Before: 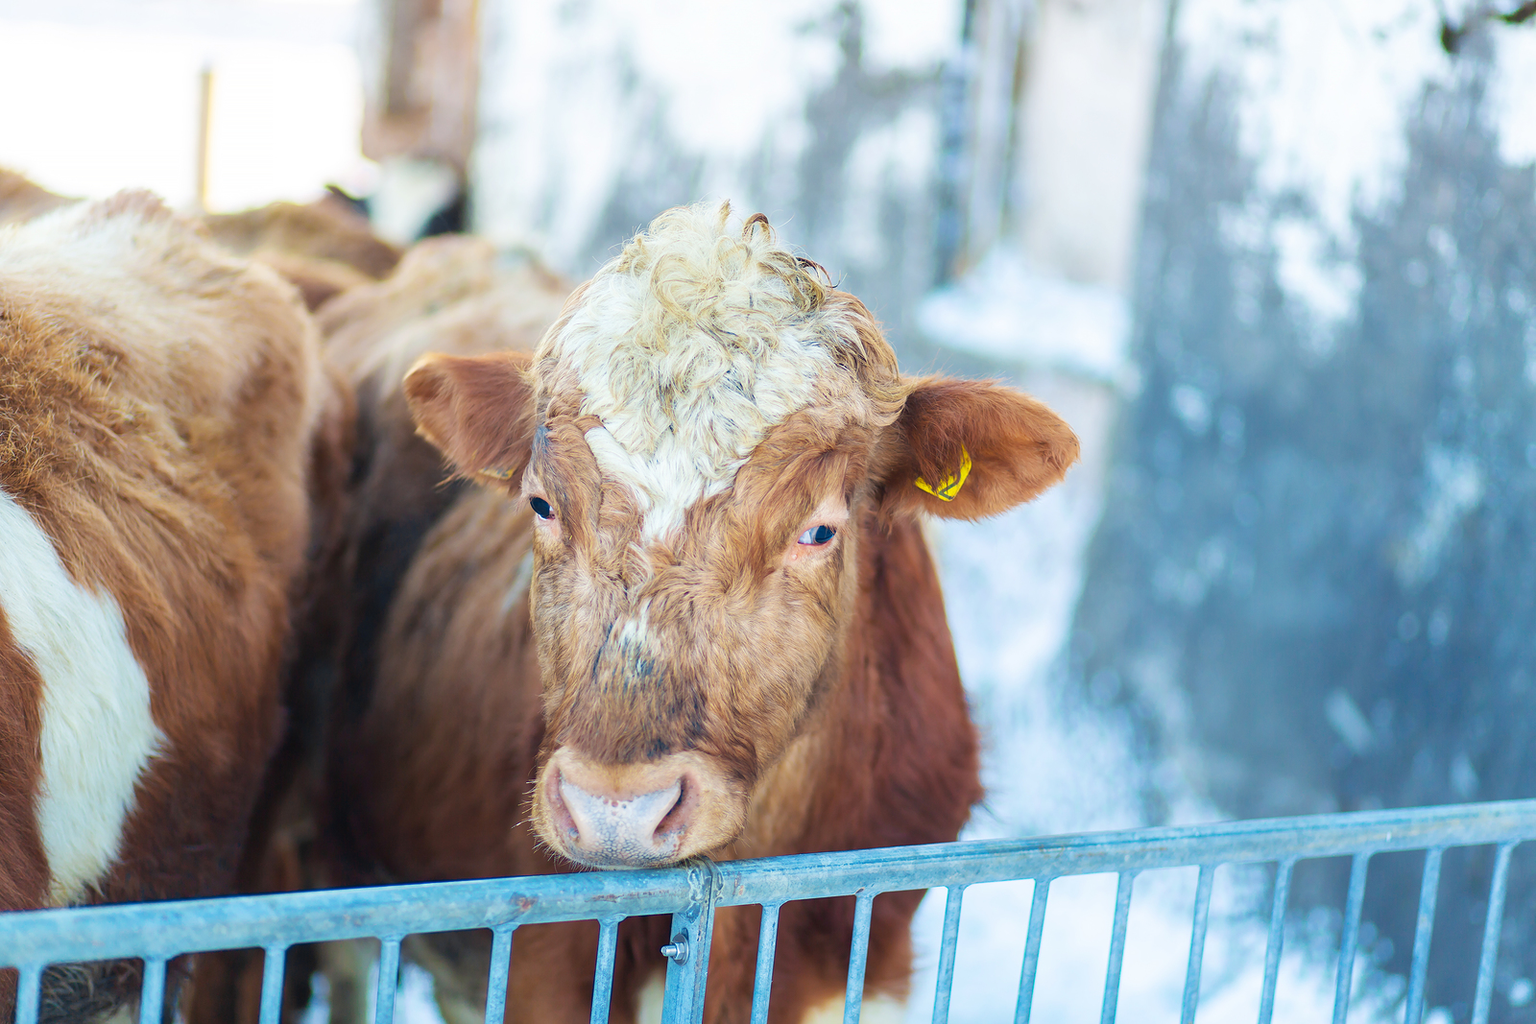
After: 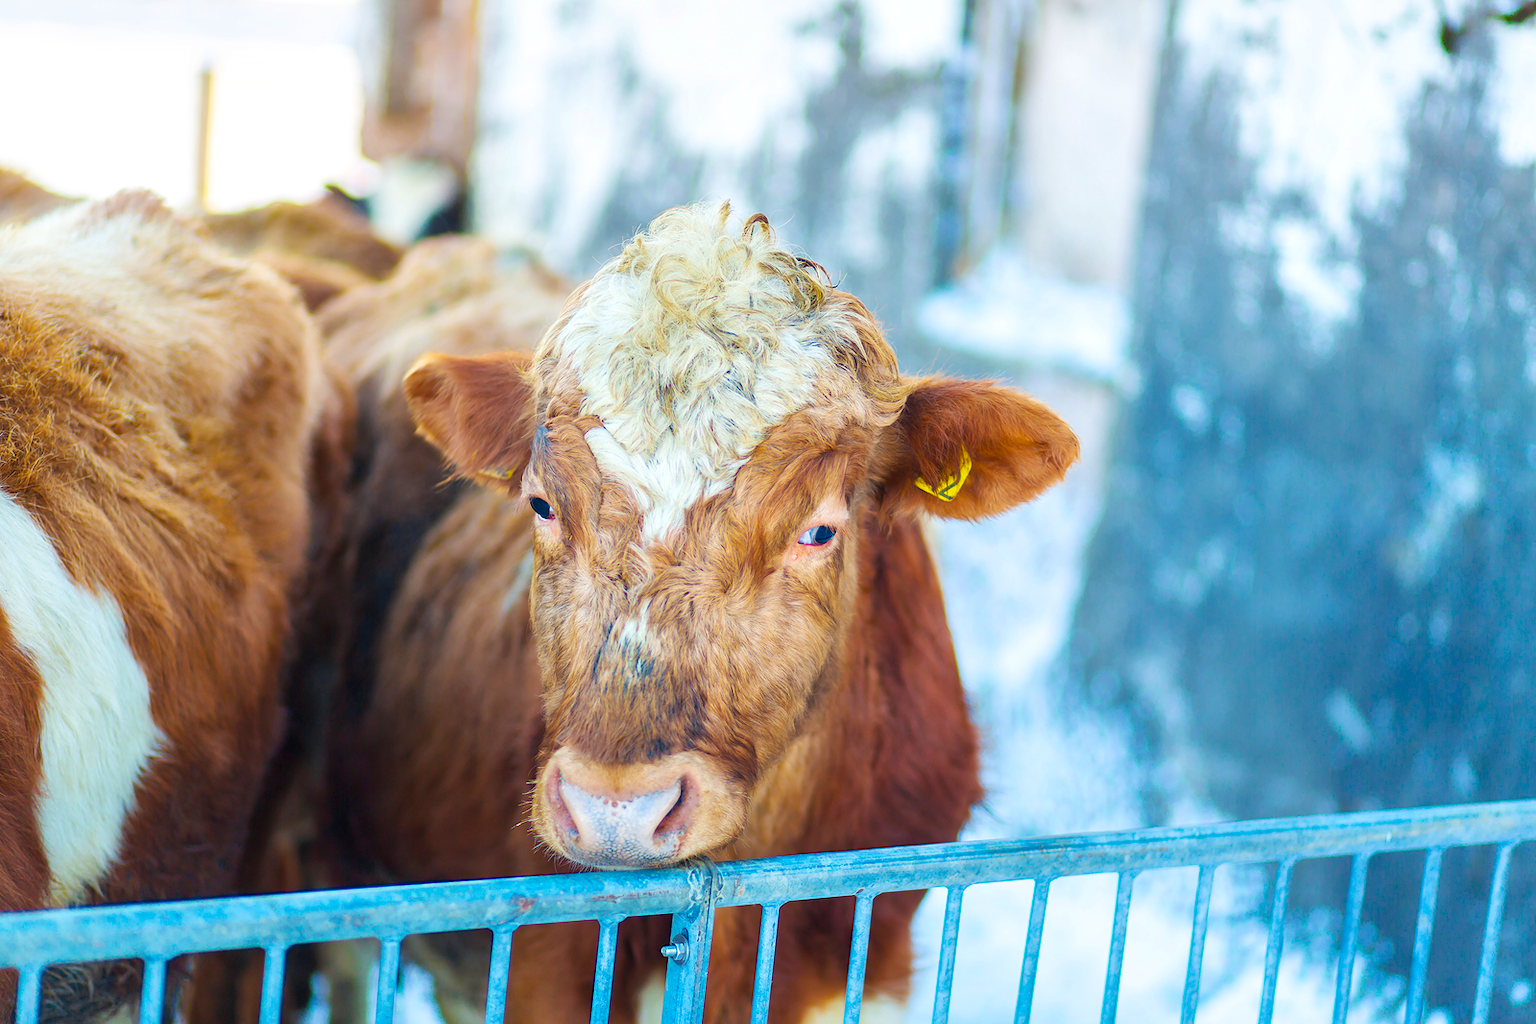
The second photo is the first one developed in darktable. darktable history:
color balance rgb: perceptual saturation grading › global saturation 35.686%, global vibrance 15.162%
local contrast: mode bilateral grid, contrast 19, coarseness 49, detail 119%, midtone range 0.2
